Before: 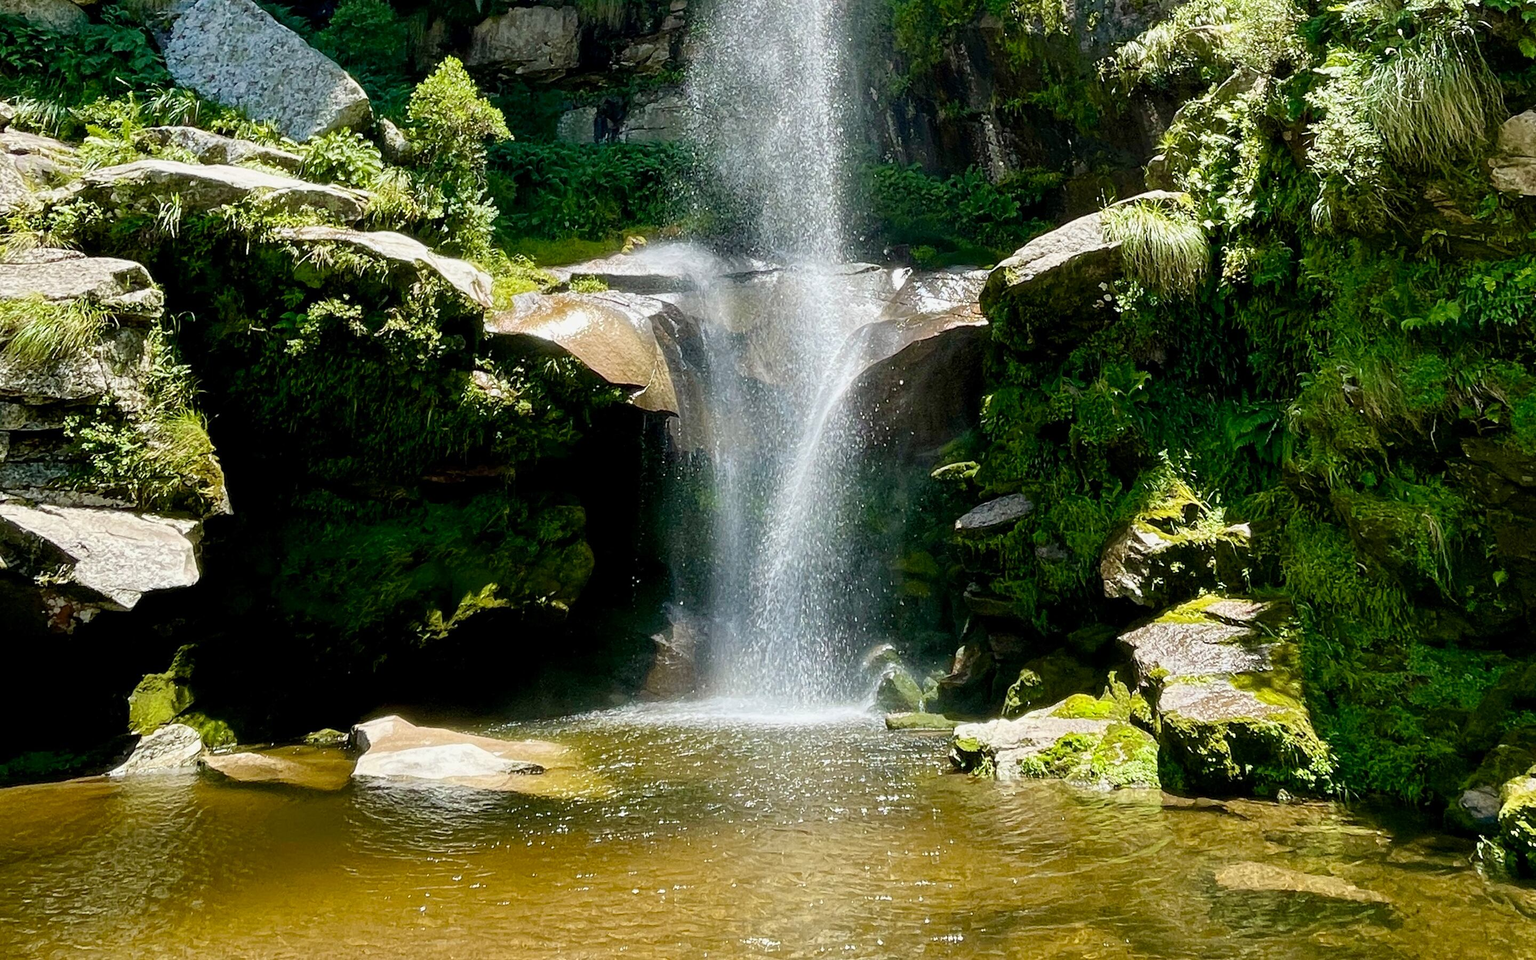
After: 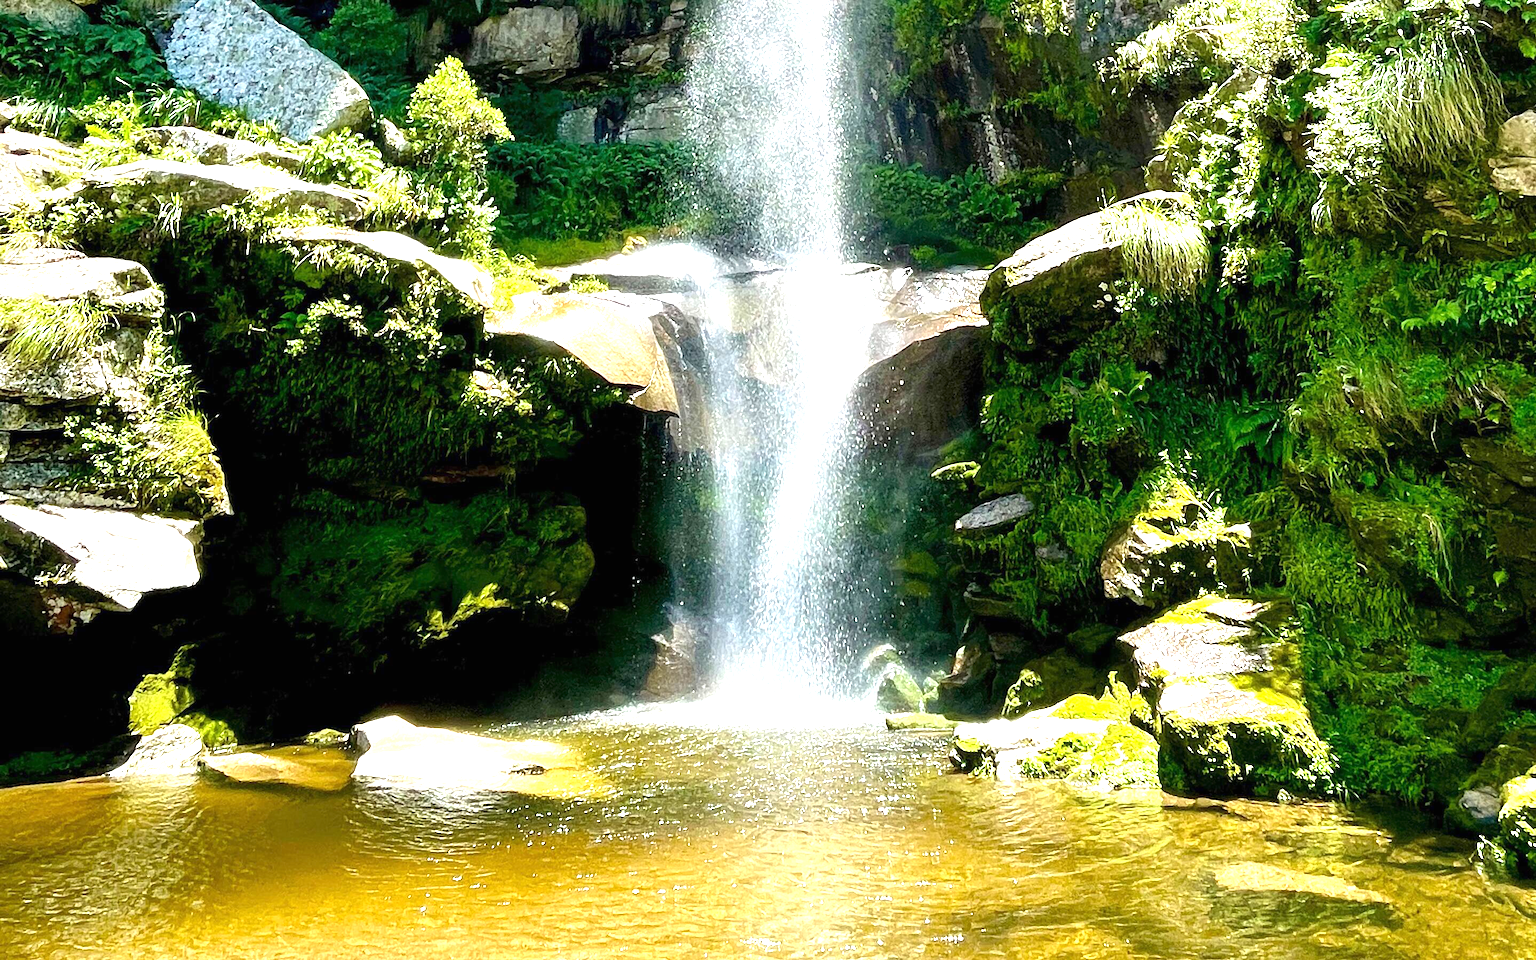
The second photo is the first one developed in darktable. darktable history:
exposure: black level correction 0, exposure 1.406 EV, compensate exposure bias true, compensate highlight preservation false
